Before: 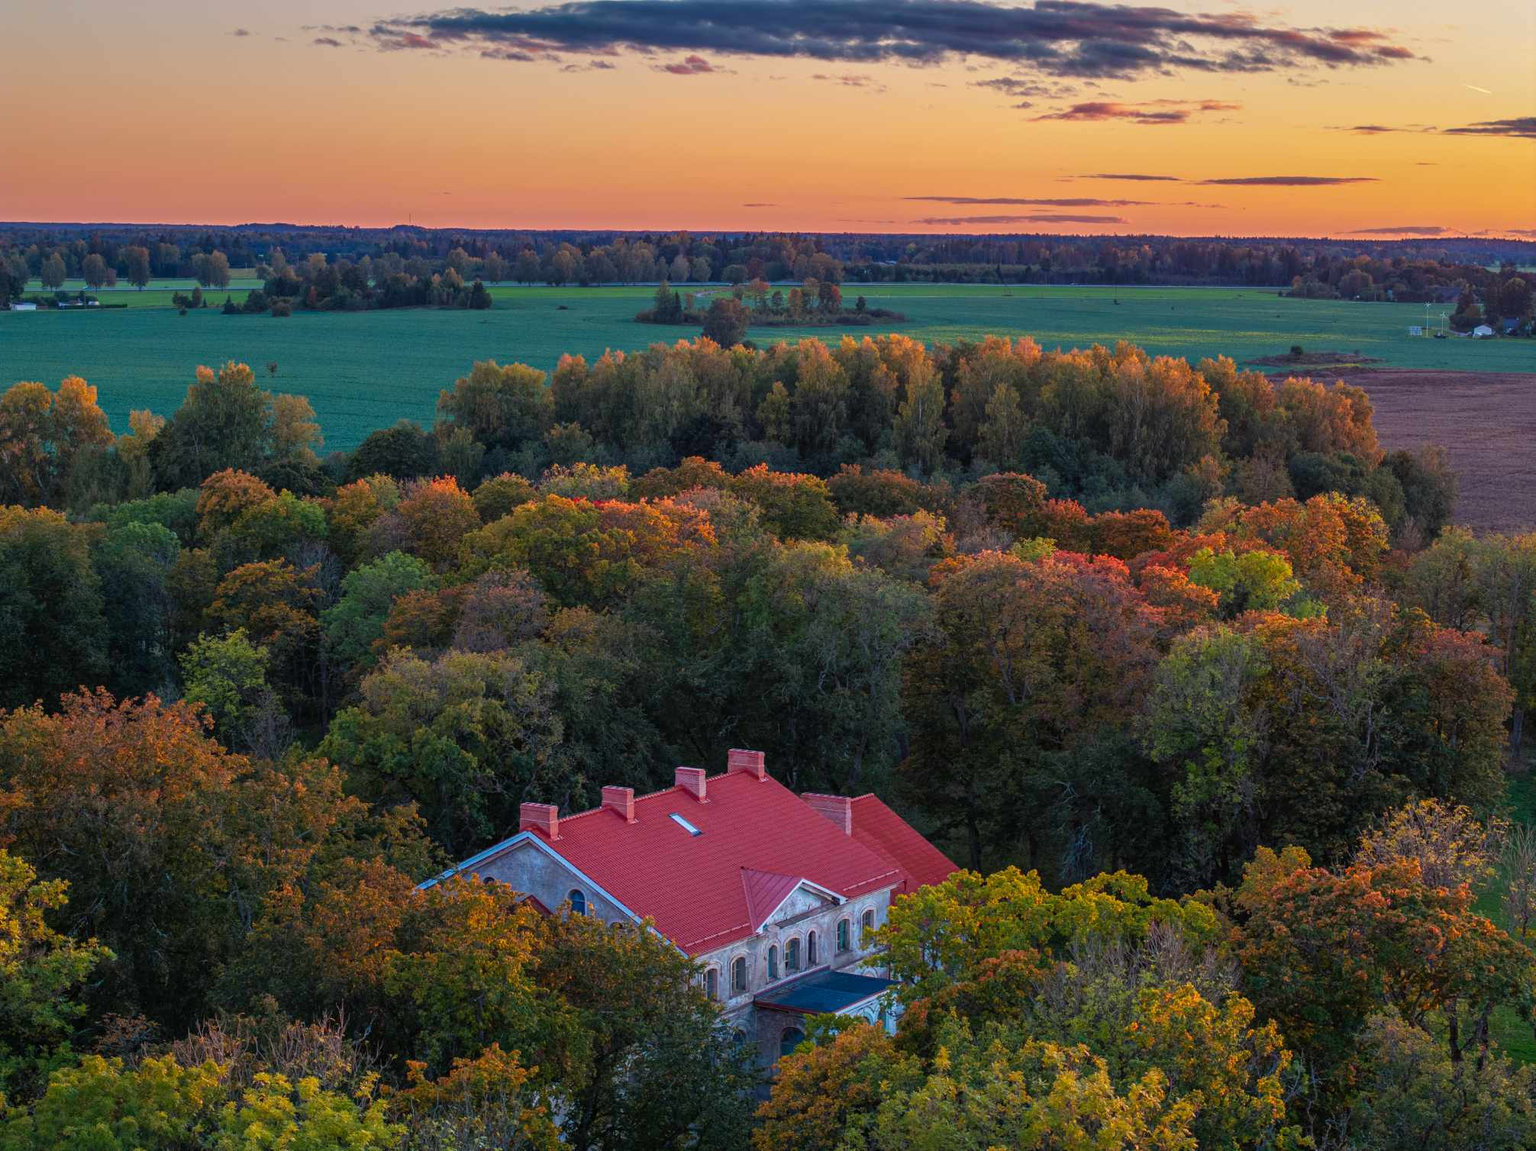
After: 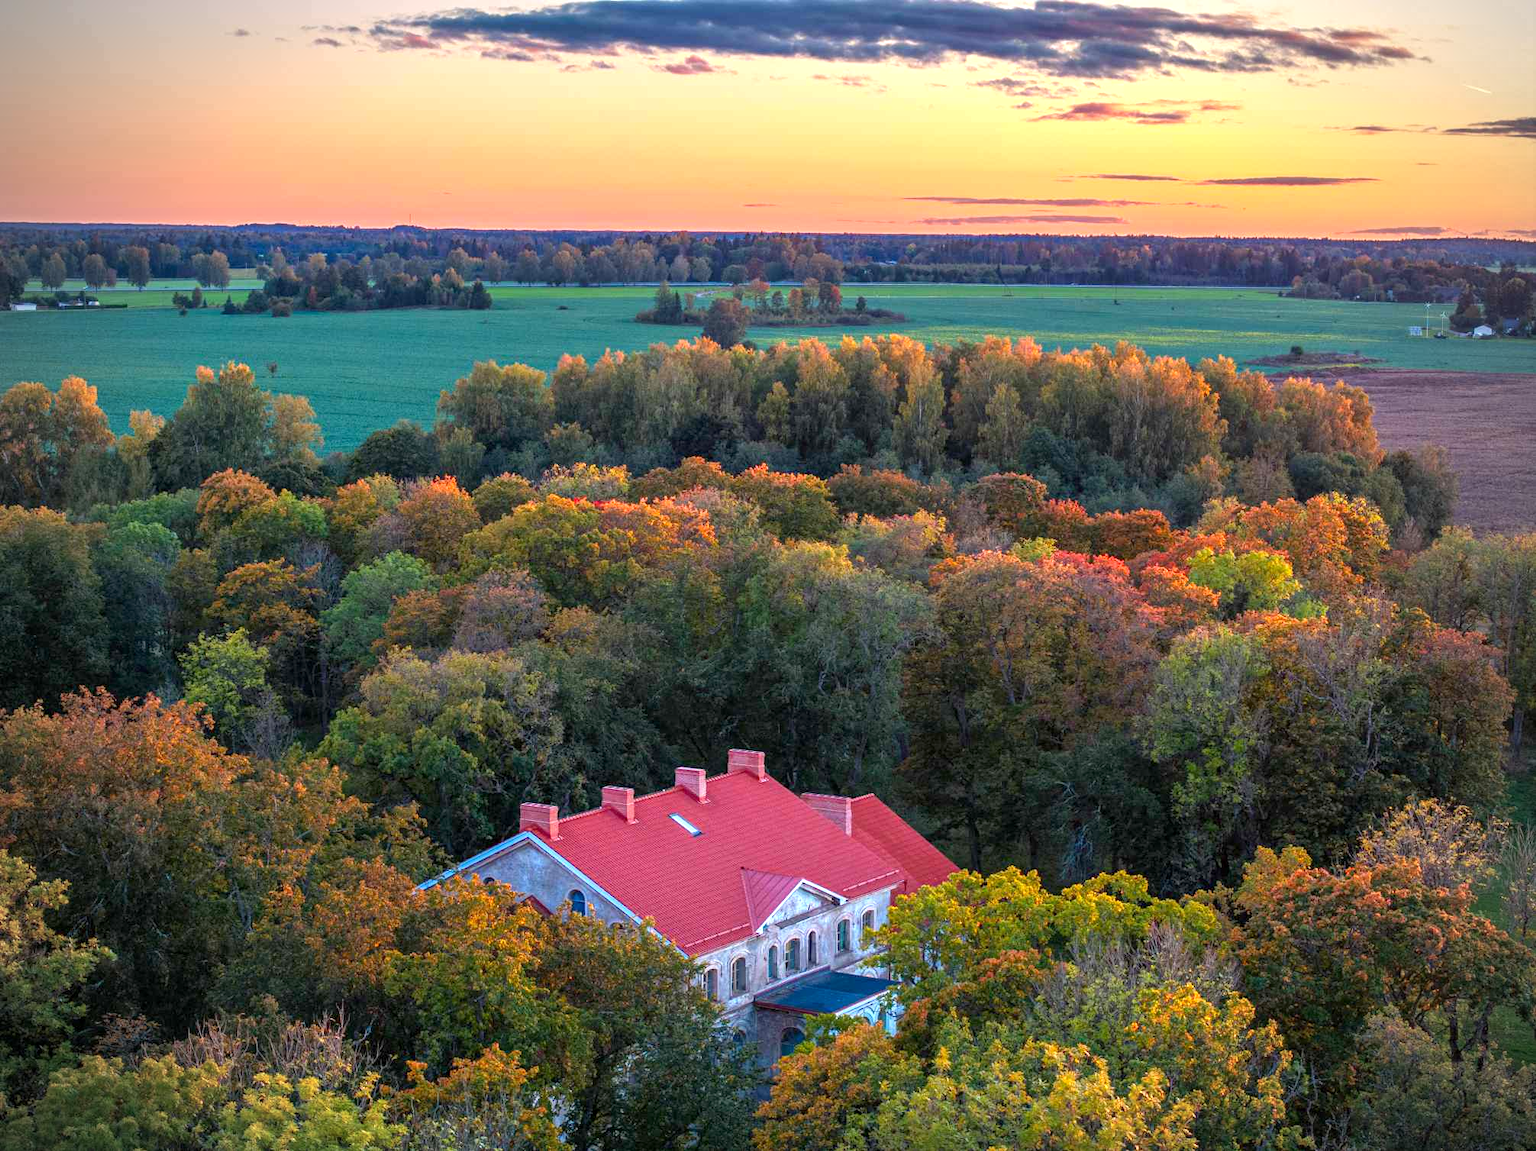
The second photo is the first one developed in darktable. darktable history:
vignetting: brightness -0.575
exposure: black level correction 0.002, exposure 1 EV, compensate highlight preservation false
